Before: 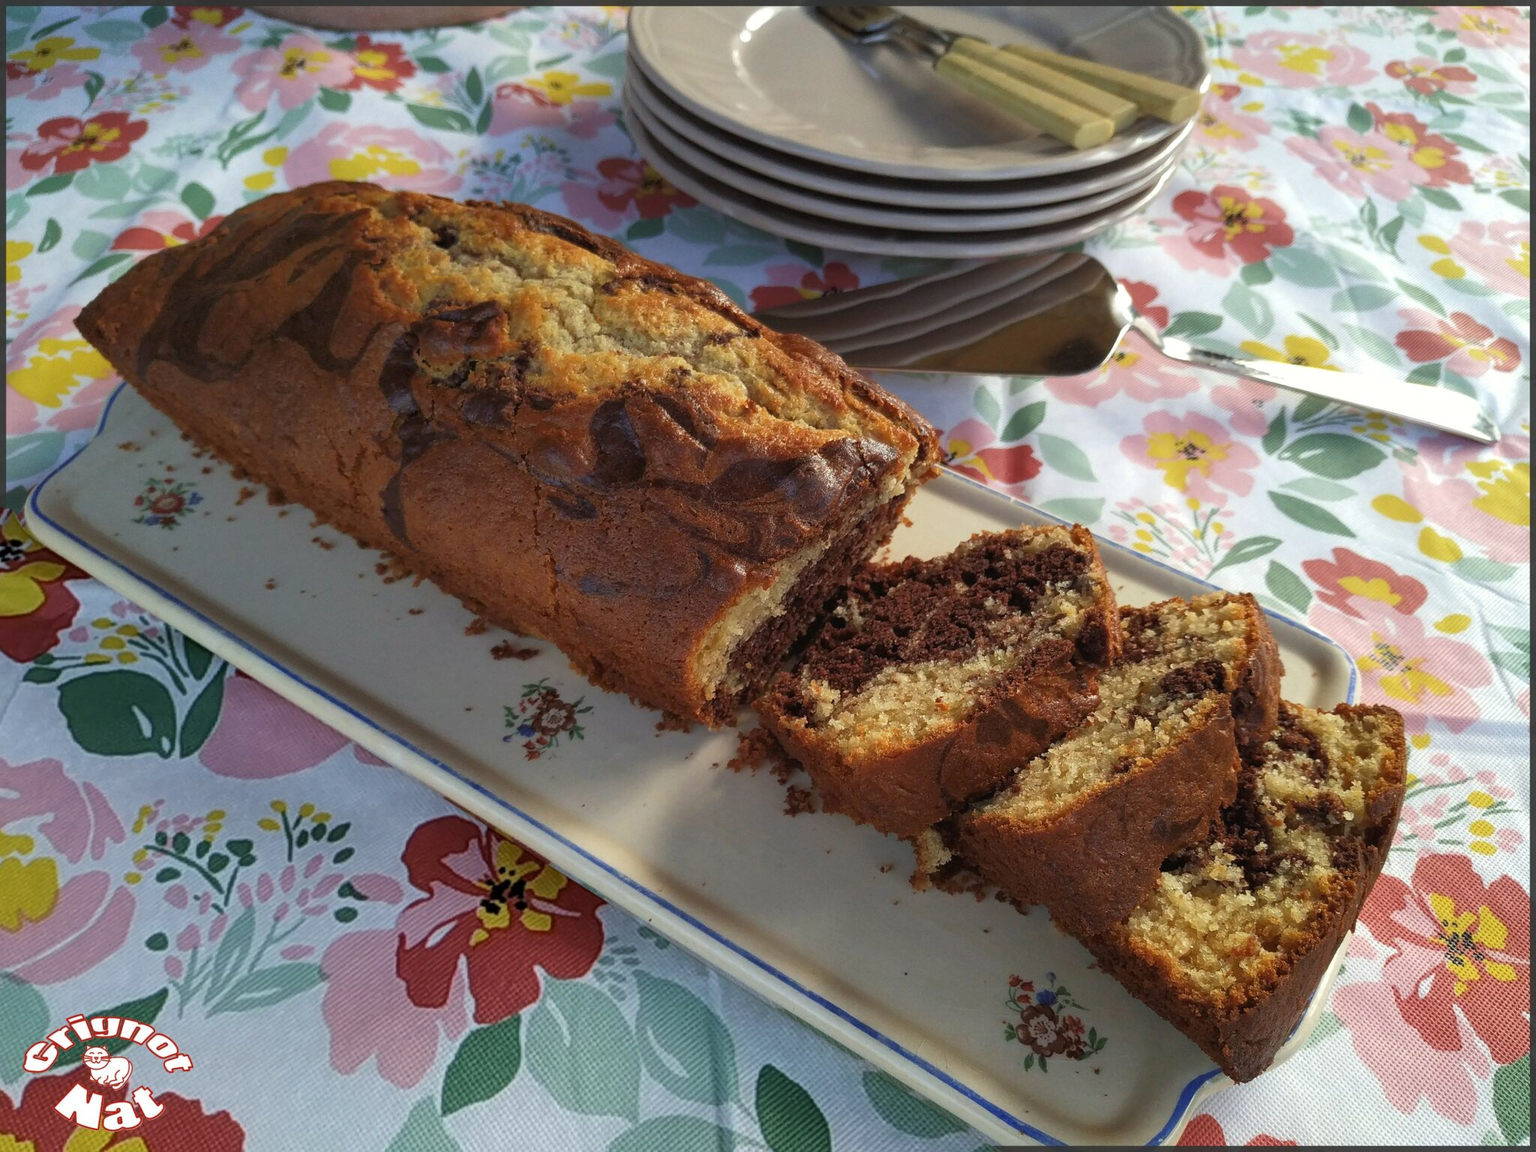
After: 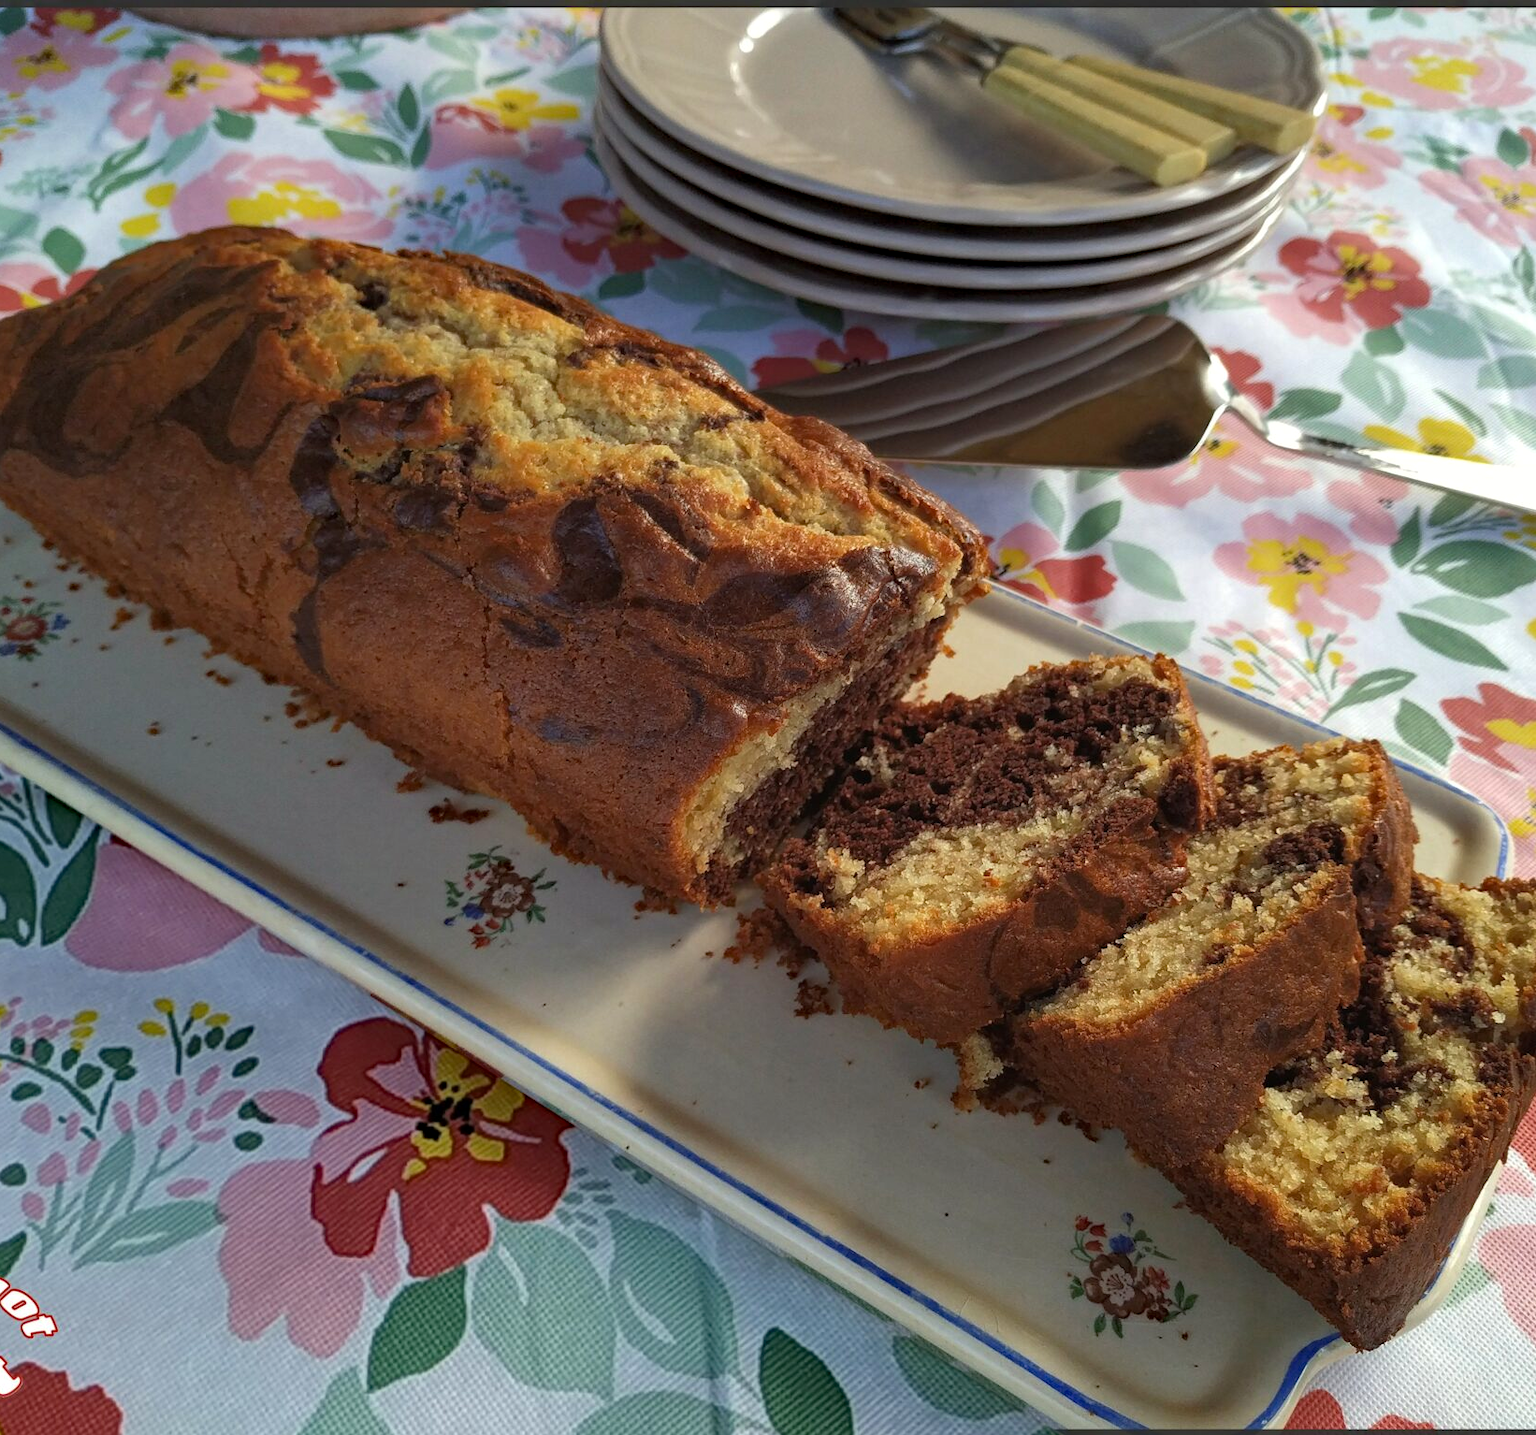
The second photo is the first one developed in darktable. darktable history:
shadows and highlights: radius 337.17, shadows 29.01, soften with gaussian
crop and rotate: left 9.597%, right 10.195%
haze removal: compatibility mode true, adaptive false
